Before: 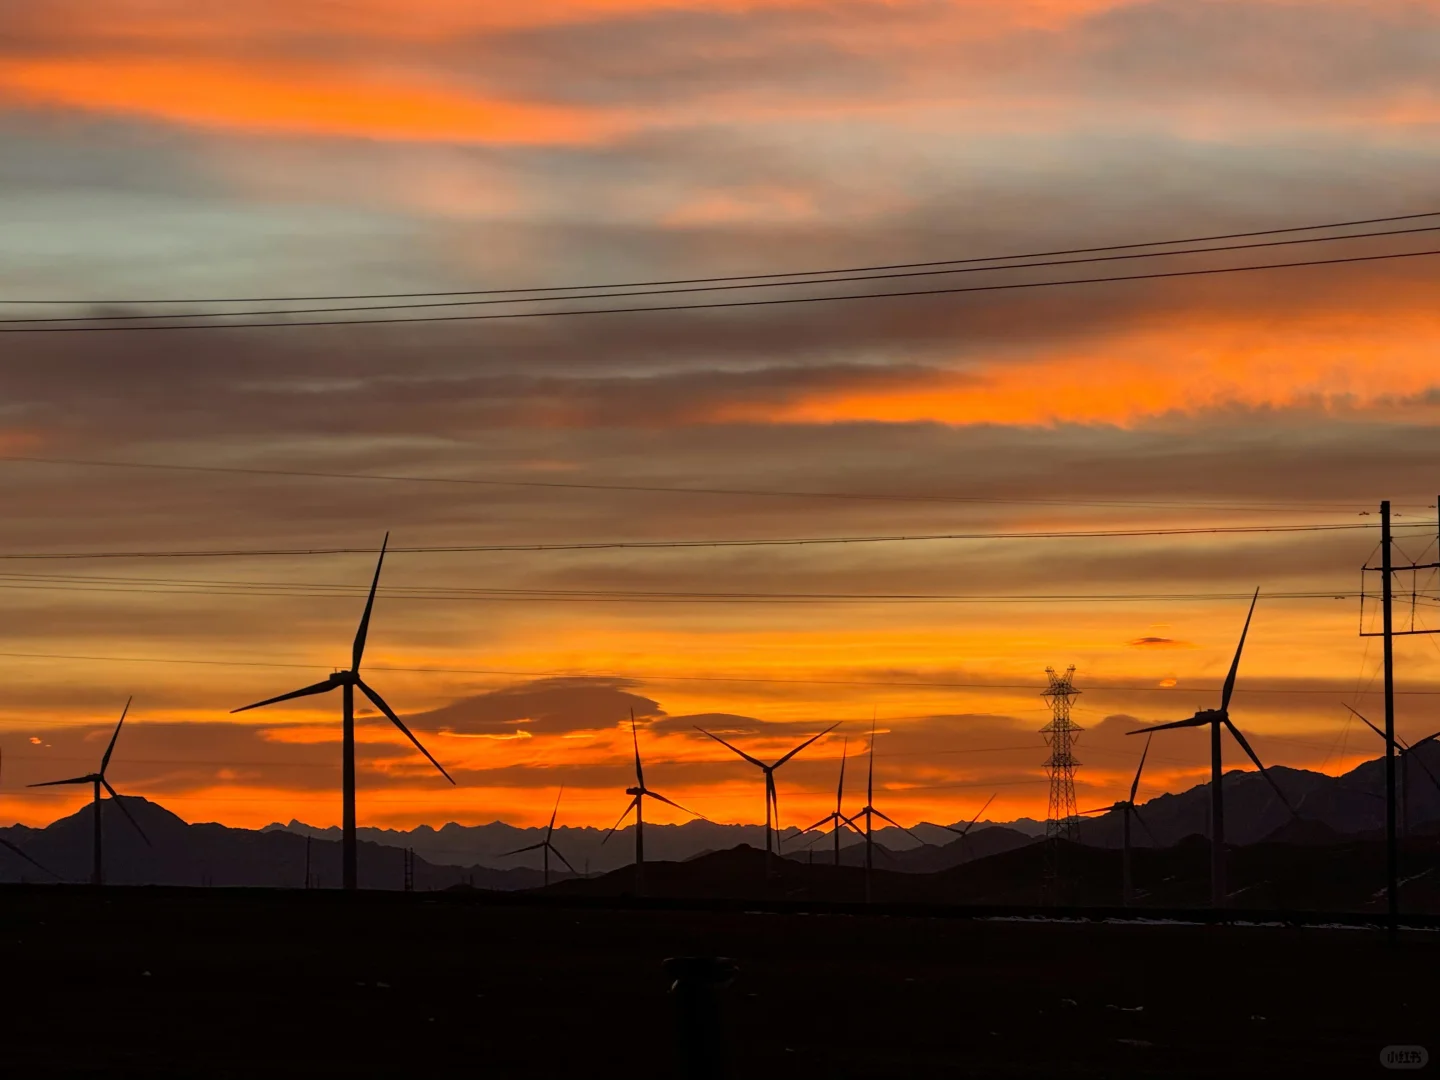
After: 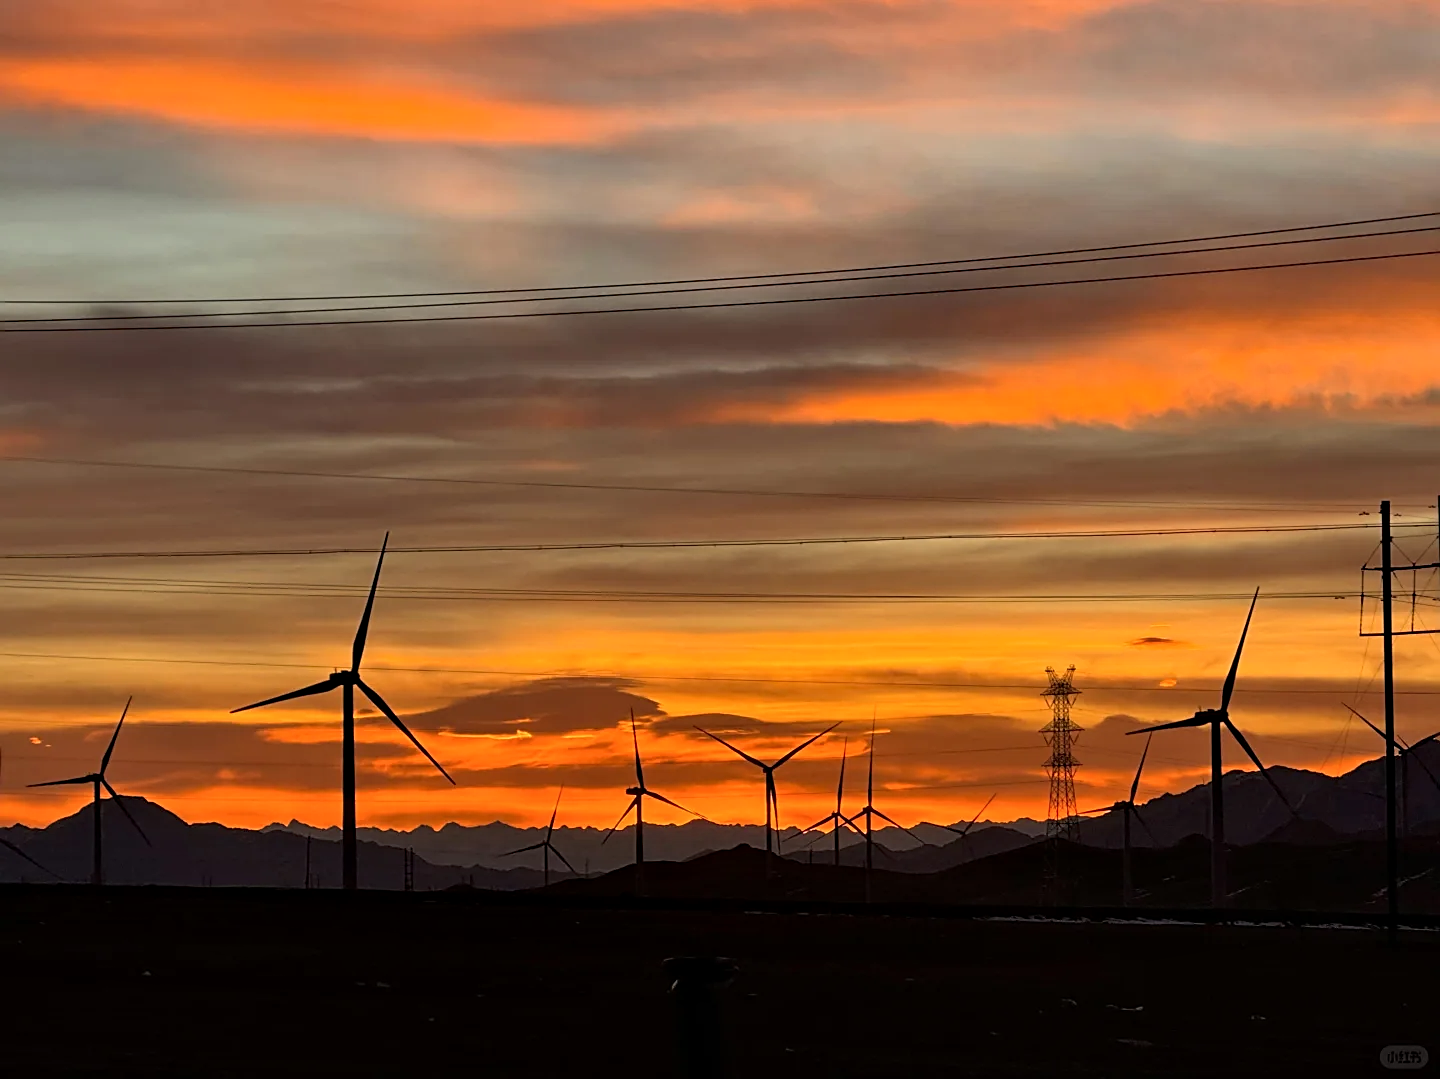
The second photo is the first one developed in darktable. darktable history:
crop: bottom 0.051%
contrast equalizer: y [[0.524, 0.538, 0.547, 0.548, 0.538, 0.524], [0.5 ×6], [0.5 ×6], [0 ×6], [0 ×6]]
sharpen: on, module defaults
